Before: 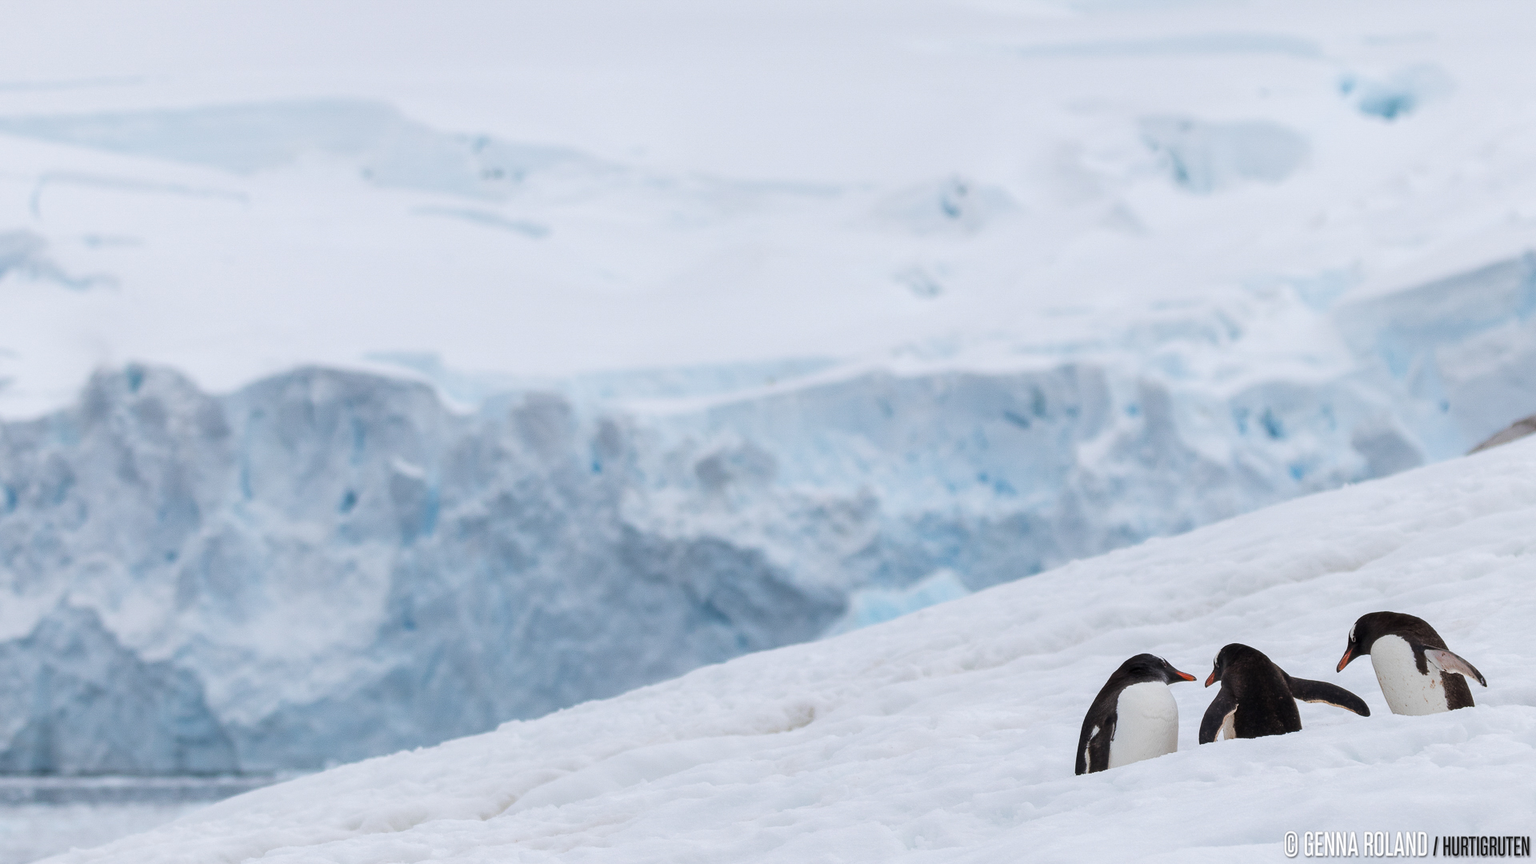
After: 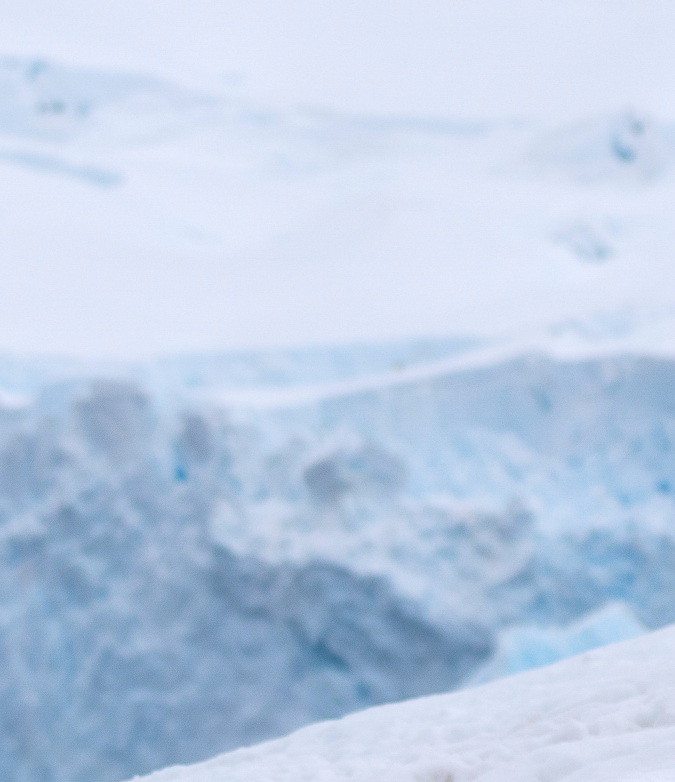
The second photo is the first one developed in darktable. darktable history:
rgb levels: levels [[0.029, 0.461, 0.922], [0, 0.5, 1], [0, 0.5, 1]]
white balance: red 0.982, blue 1.018
color balance rgb: shadows lift › hue 87.51°, highlights gain › chroma 0.68%, highlights gain › hue 55.1°, global offset › chroma 0.13%, global offset › hue 253.66°, linear chroma grading › global chroma 0.5%, perceptual saturation grading › global saturation 16.38%
crop and rotate: left 29.476%, top 10.214%, right 35.32%, bottom 17.333%
